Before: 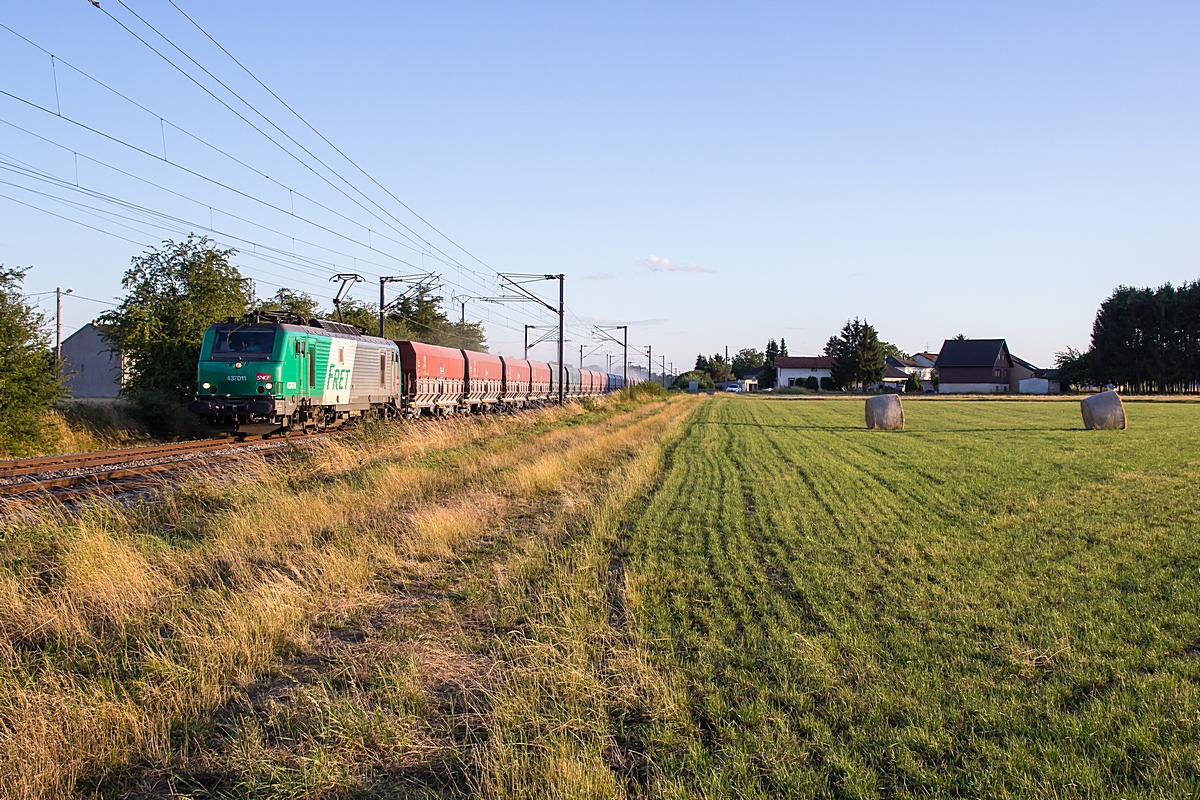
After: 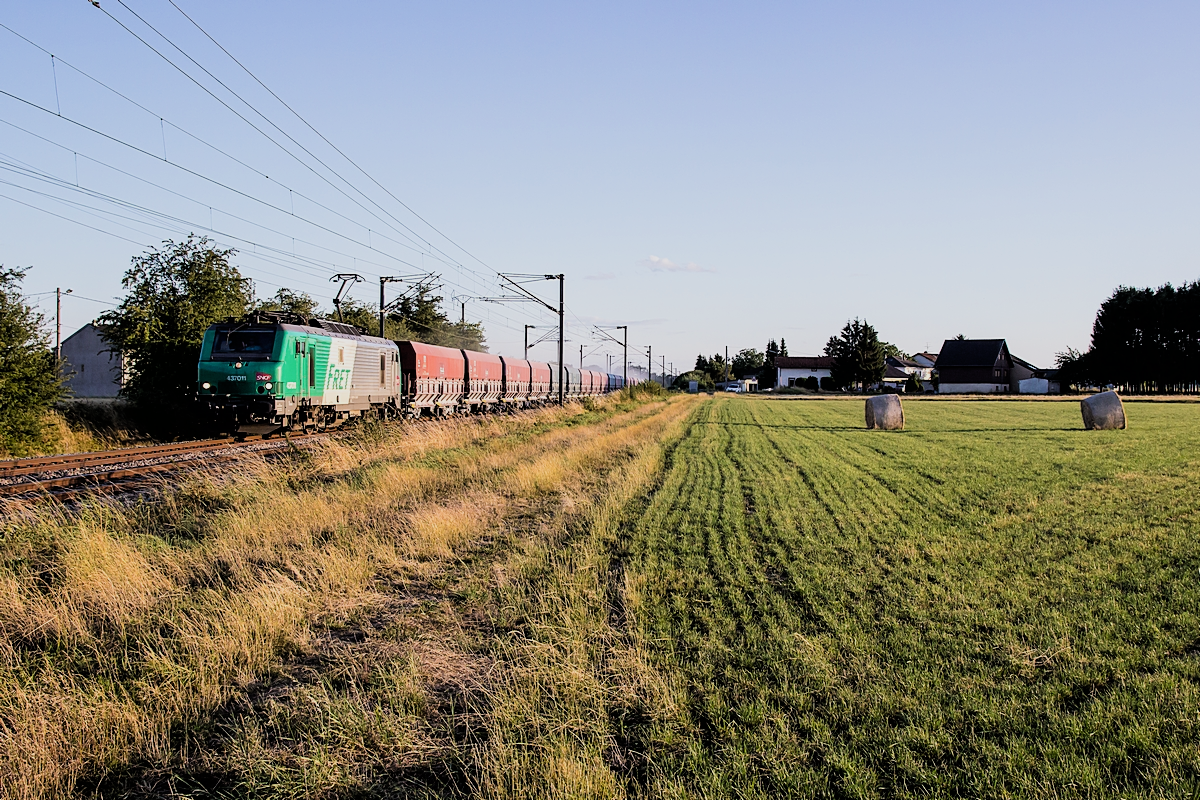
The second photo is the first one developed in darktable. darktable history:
filmic rgb: black relative exposure -5.07 EV, white relative exposure 3.96 EV, hardness 2.89, contrast 1.299, highlights saturation mix -9.38%
